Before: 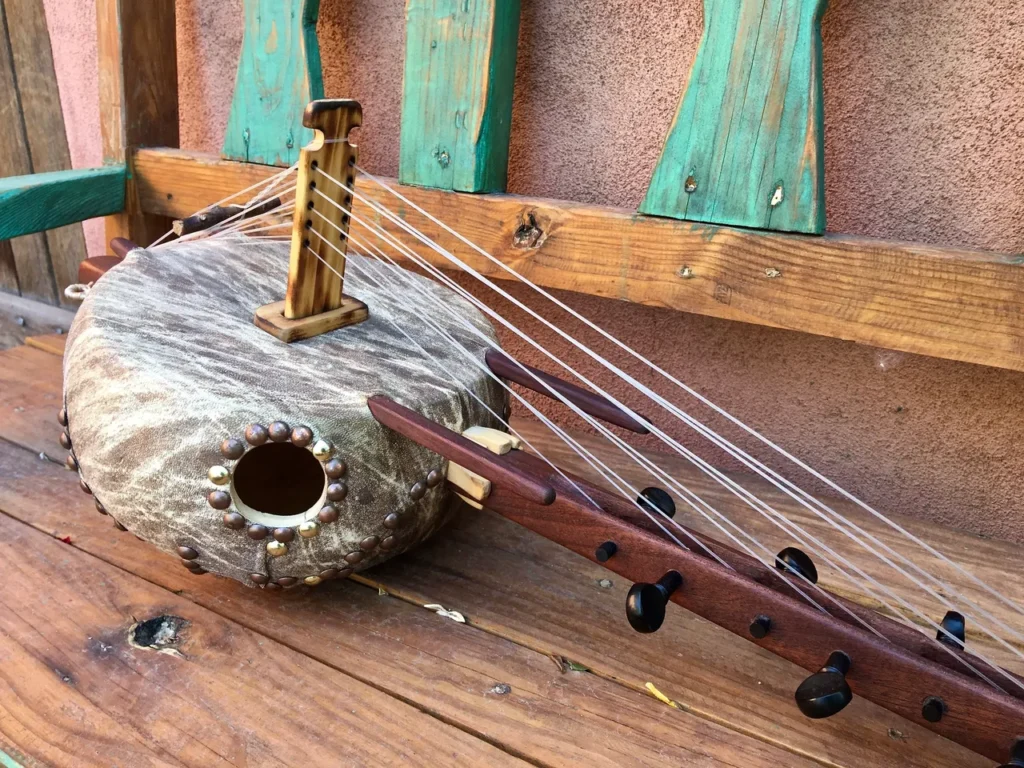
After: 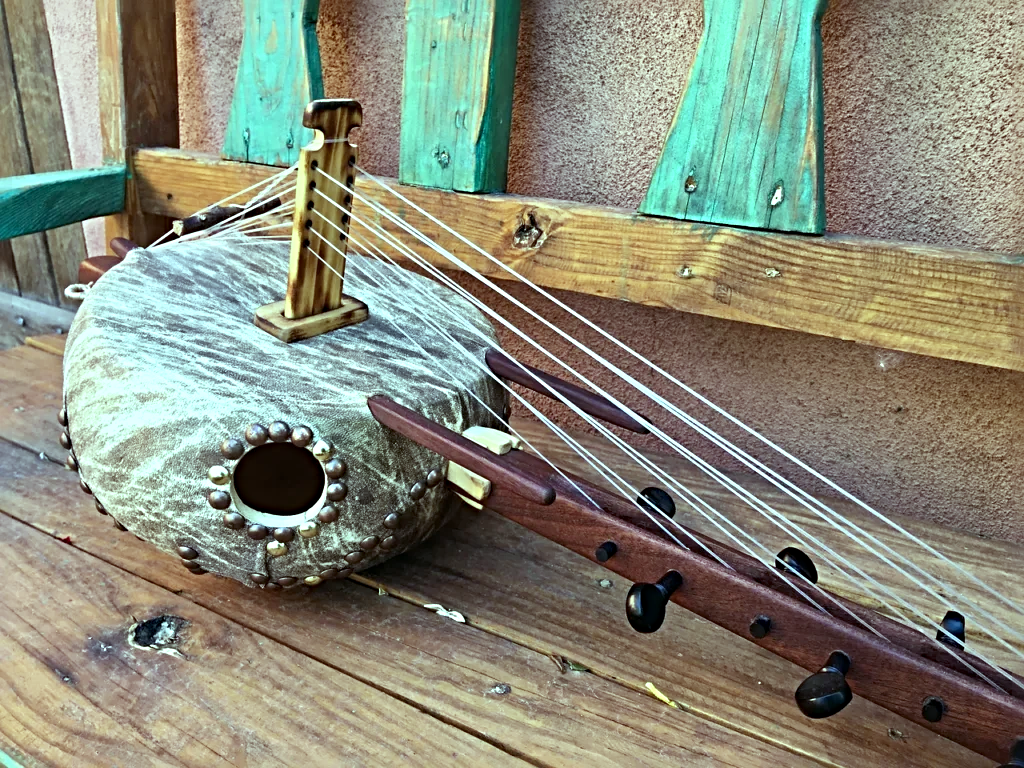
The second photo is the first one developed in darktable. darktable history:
color balance: mode lift, gamma, gain (sRGB), lift [0.997, 0.979, 1.021, 1.011], gamma [1, 1.084, 0.916, 0.998], gain [1, 0.87, 1.13, 1.101], contrast 4.55%, contrast fulcrum 38.24%, output saturation 104.09%
sharpen: radius 4.883
